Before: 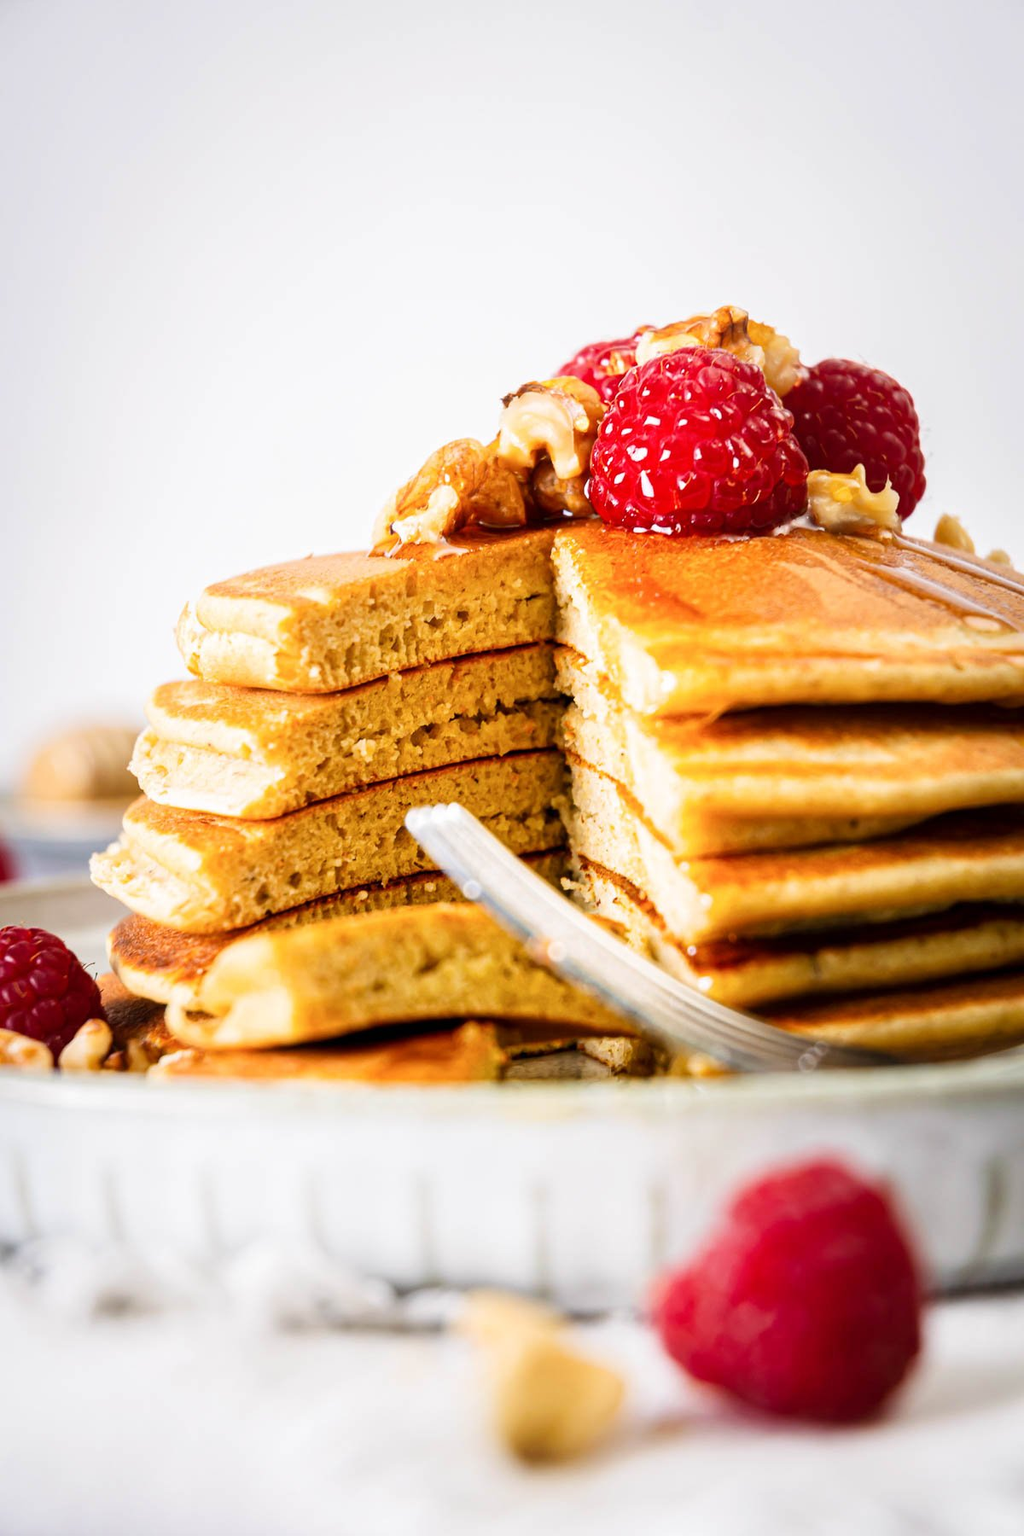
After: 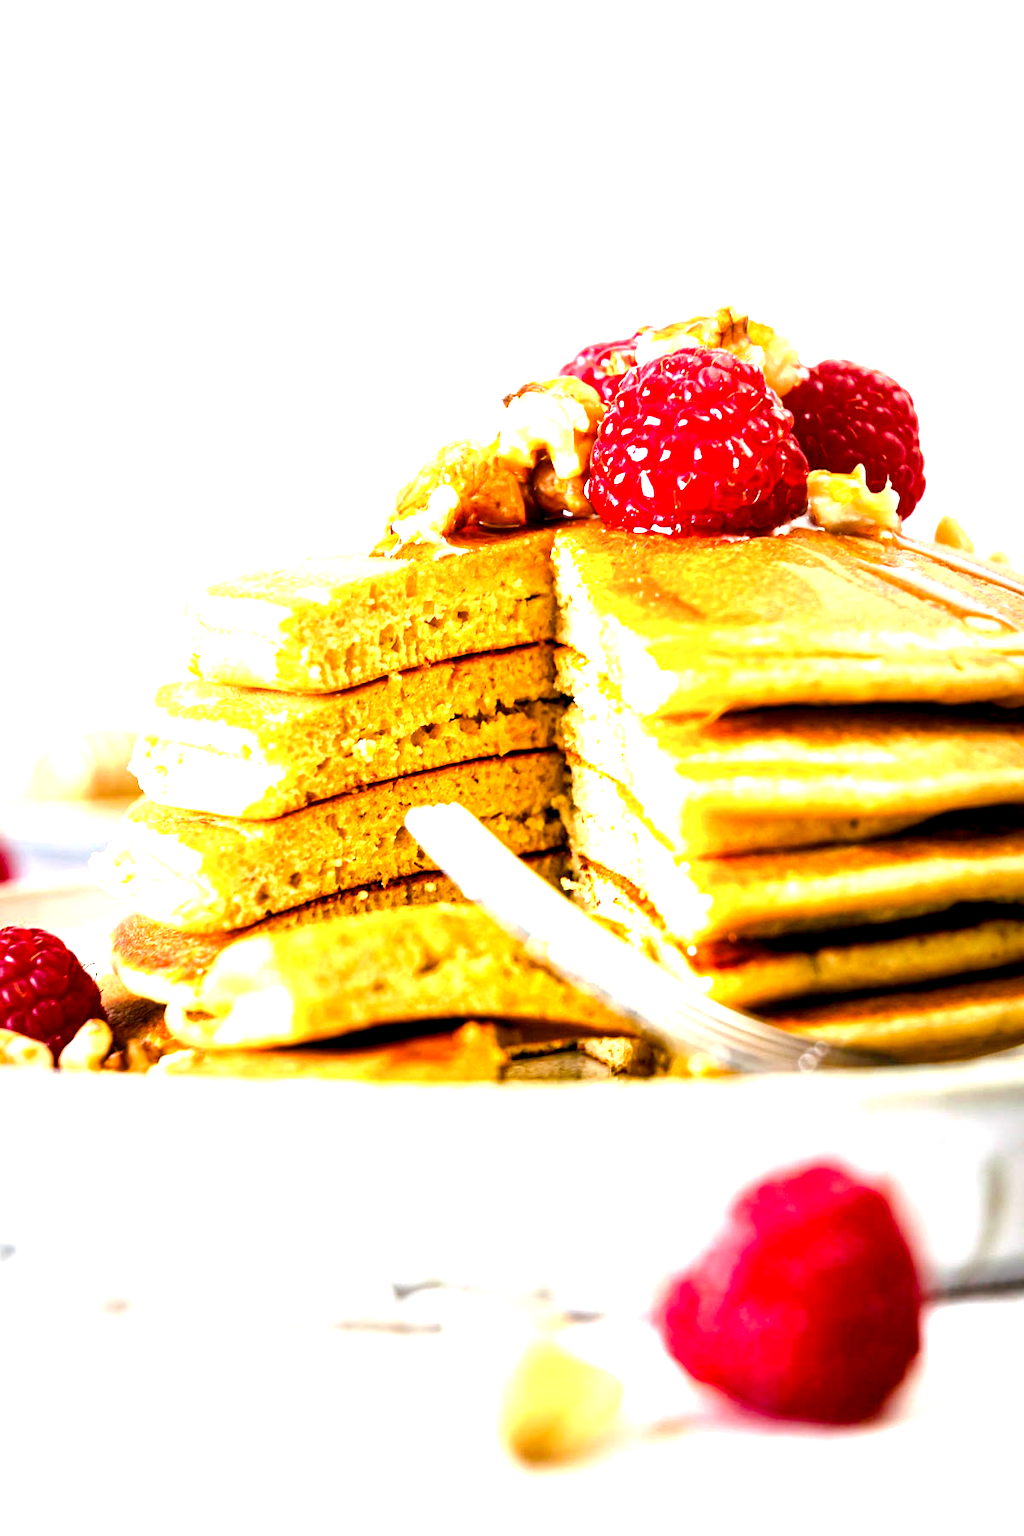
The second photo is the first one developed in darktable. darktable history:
color balance rgb: global offset › luminance -0.51%, perceptual saturation grading › global saturation 27.53%, perceptual saturation grading › highlights -25%, perceptual saturation grading › shadows 25%, perceptual brilliance grading › highlights 6.62%, perceptual brilliance grading › mid-tones 17.07%, perceptual brilliance grading › shadows -5.23%
exposure: exposure 1.061 EV, compensate highlight preservation false
